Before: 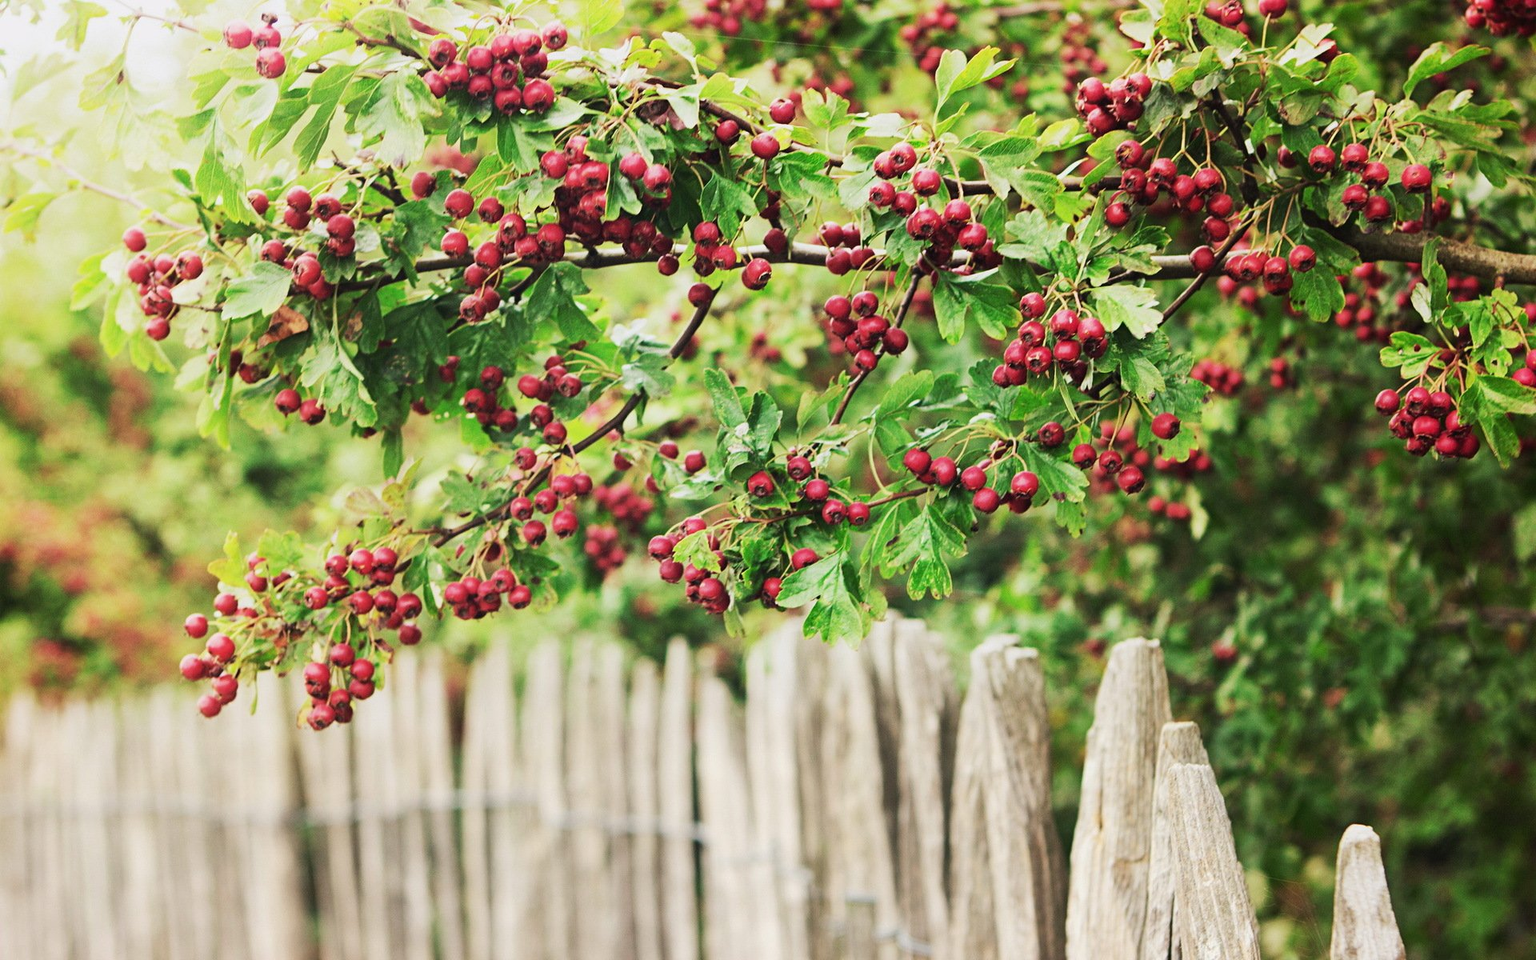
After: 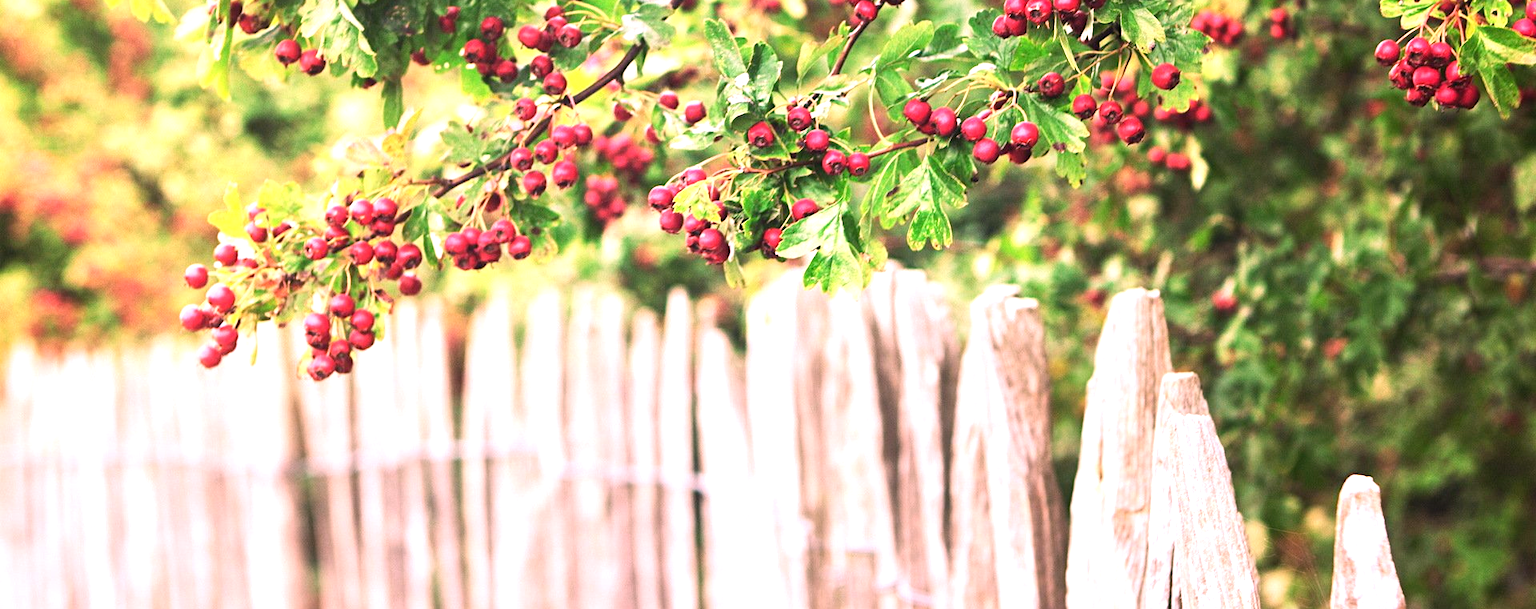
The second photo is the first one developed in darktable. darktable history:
exposure: black level correction 0, exposure 0.7 EV, compensate exposure bias true, compensate highlight preservation false
crop and rotate: top 36.435%
white balance: red 1.188, blue 1.11
